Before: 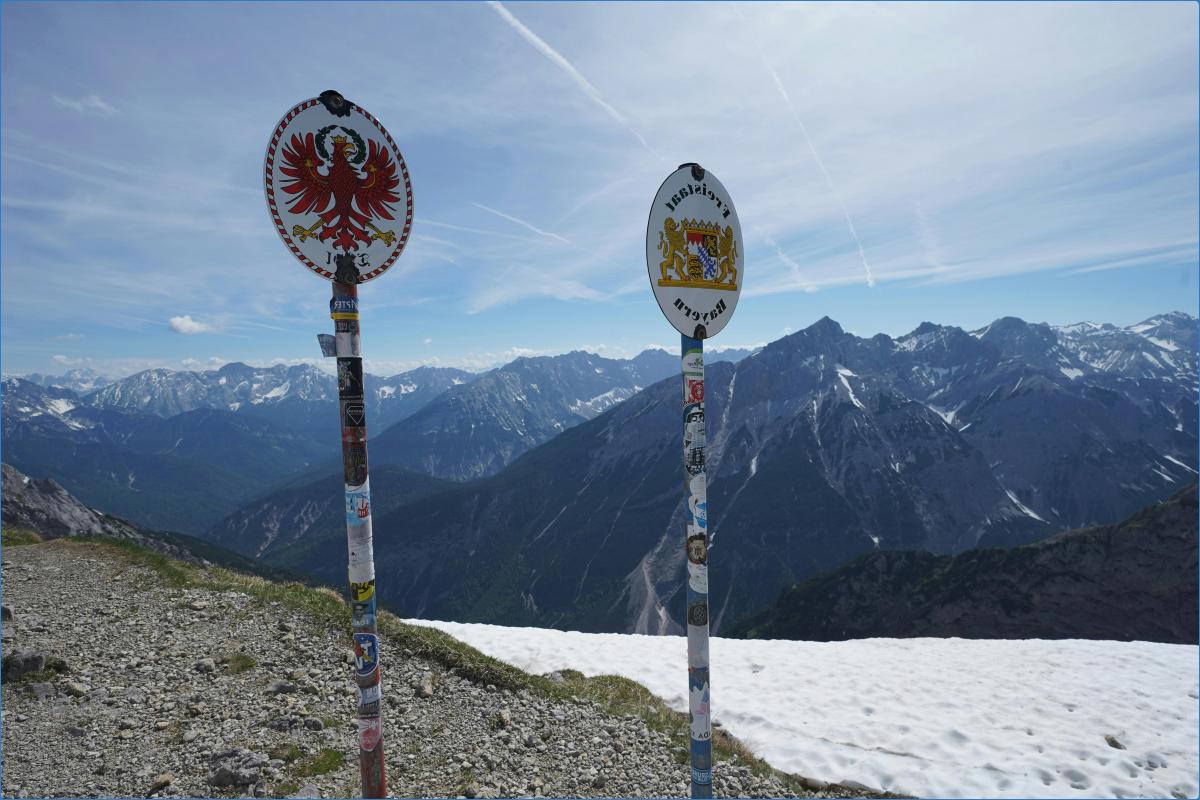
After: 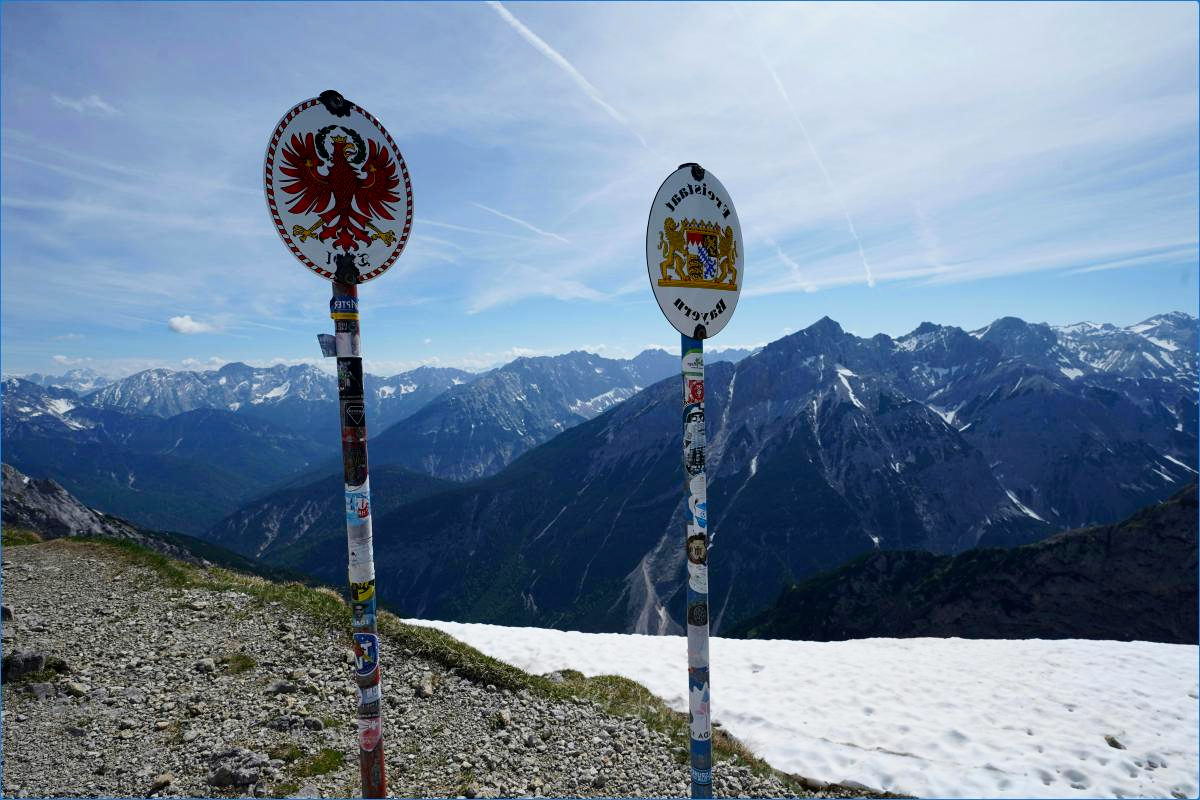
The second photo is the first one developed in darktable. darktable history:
filmic rgb: black relative exposure -8.2 EV, white relative exposure 2.2 EV, threshold 3 EV, hardness 7.11, latitude 85.74%, contrast 1.696, highlights saturation mix -4%, shadows ↔ highlights balance -2.69%, preserve chrominance no, color science v5 (2021), contrast in shadows safe, contrast in highlights safe, enable highlight reconstruction true
contrast brightness saturation: contrast 0.11, saturation -0.17
color balance rgb: contrast -30%
